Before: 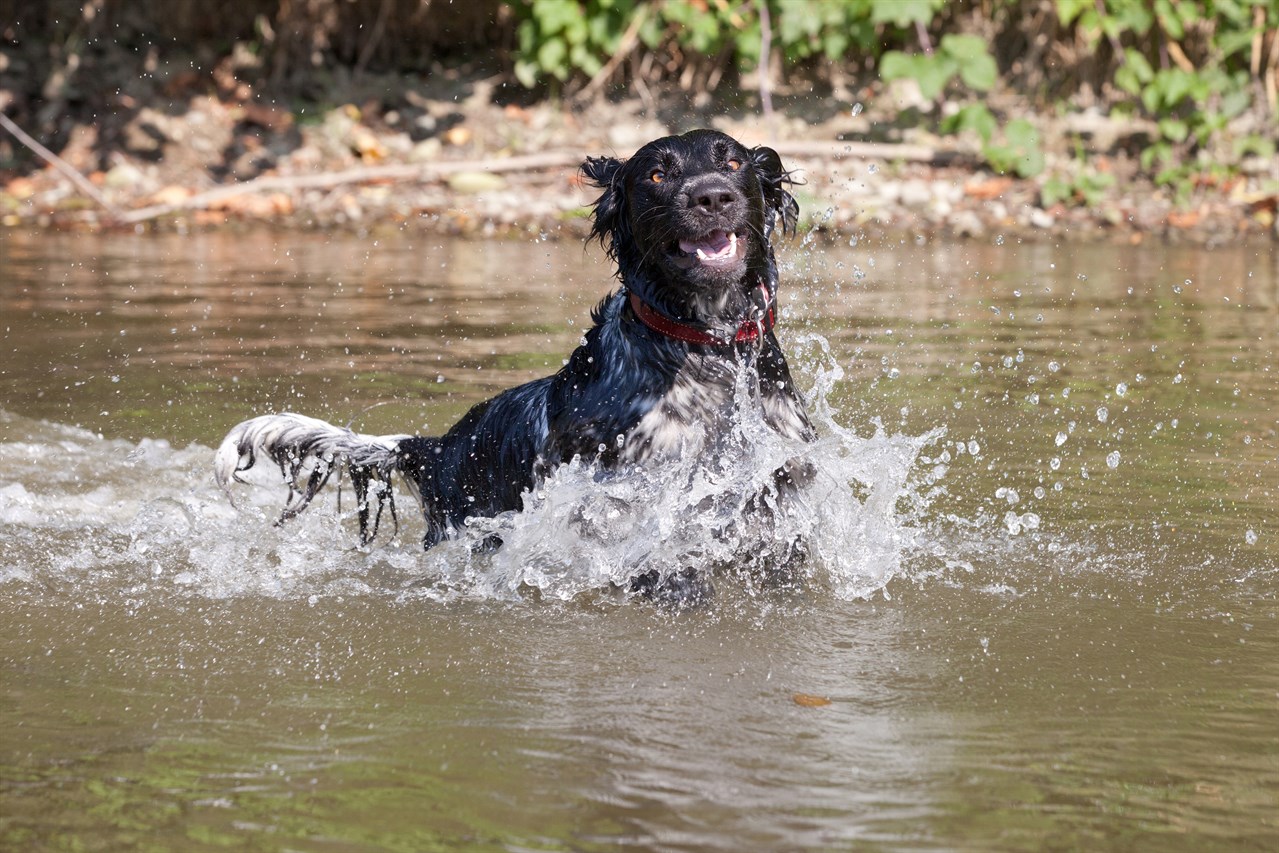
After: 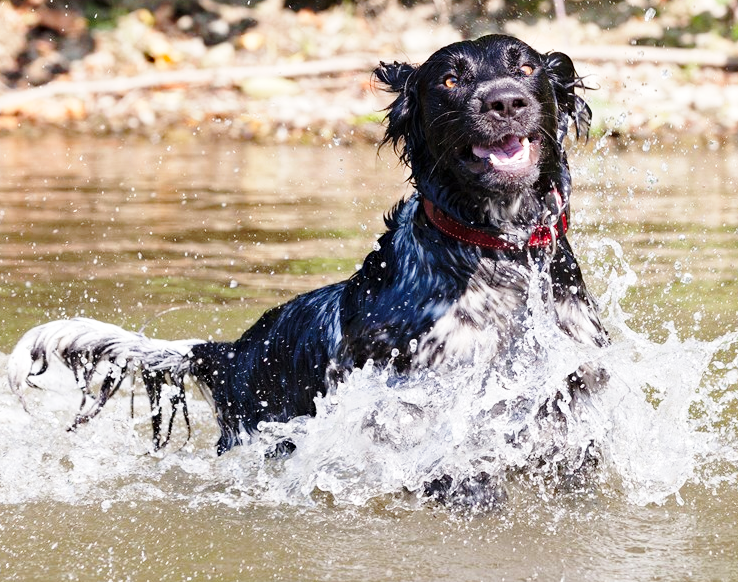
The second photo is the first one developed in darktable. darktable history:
base curve: curves: ch0 [(0, 0) (0.028, 0.03) (0.121, 0.232) (0.46, 0.748) (0.859, 0.968) (1, 1)], preserve colors none
crop: left 16.202%, top 11.208%, right 26.045%, bottom 20.557%
haze removal: compatibility mode true, adaptive false
